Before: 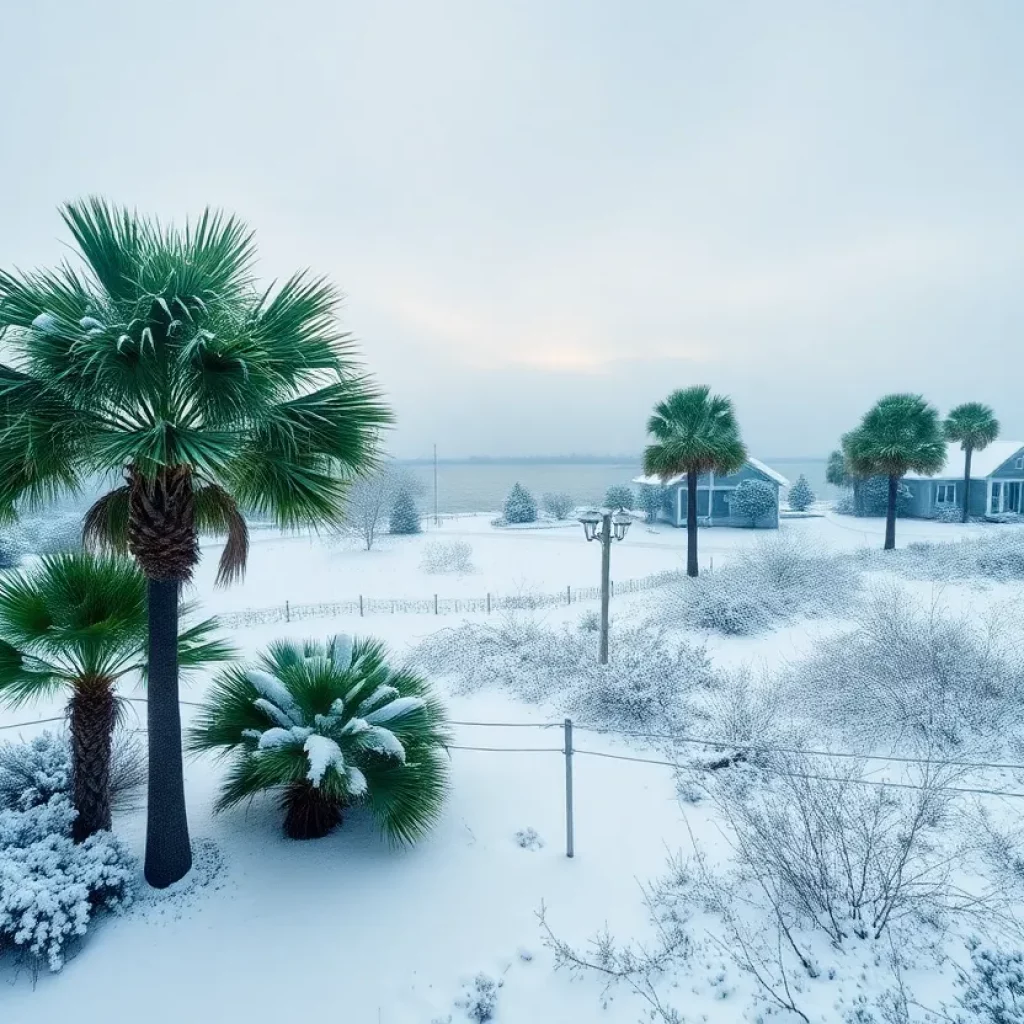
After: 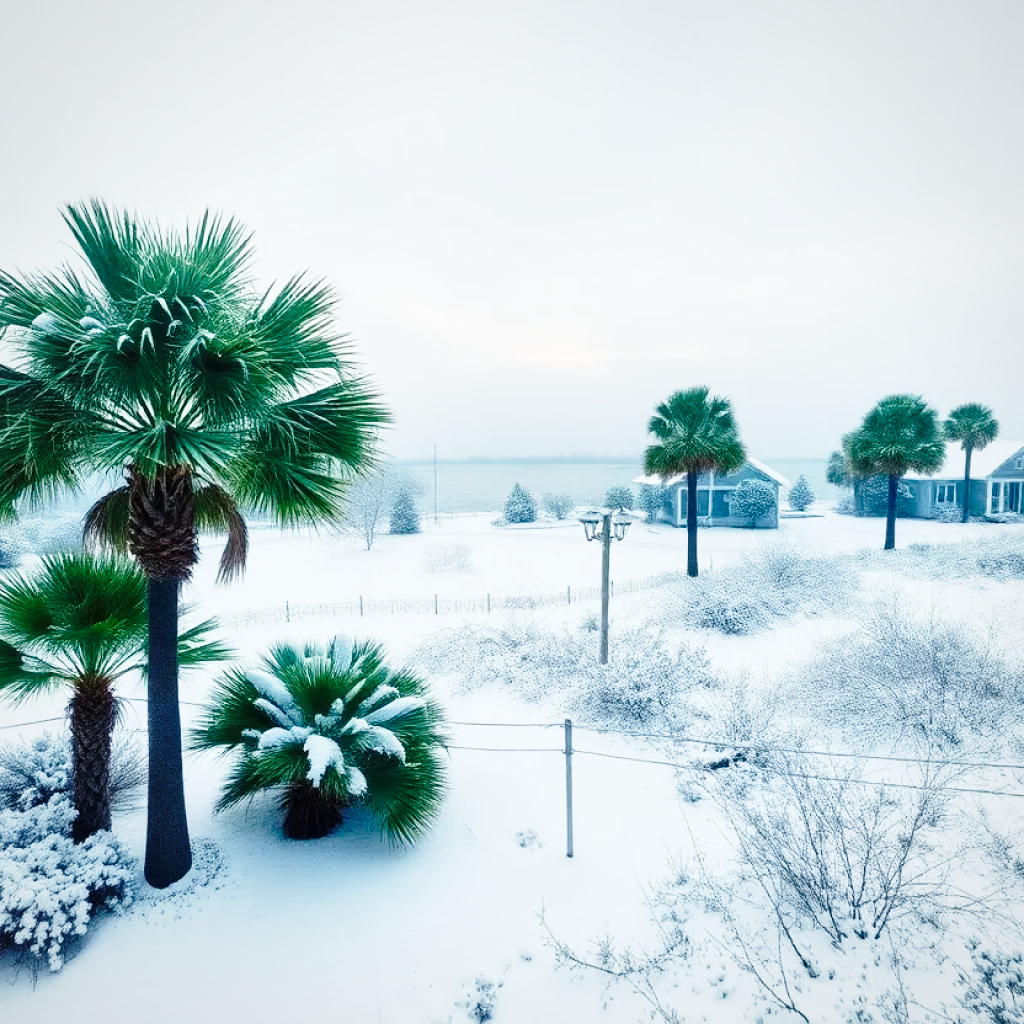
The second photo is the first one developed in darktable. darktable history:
base curve: curves: ch0 [(0, 0) (0.028, 0.03) (0.121, 0.232) (0.46, 0.748) (0.859, 0.968) (1, 1)], preserve colors none
shadows and highlights: radius 128.15, shadows 30.45, highlights -30.53, low approximation 0.01, soften with gaussian
vignetting: fall-off radius 60.81%, brightness -0.179, saturation -0.311
